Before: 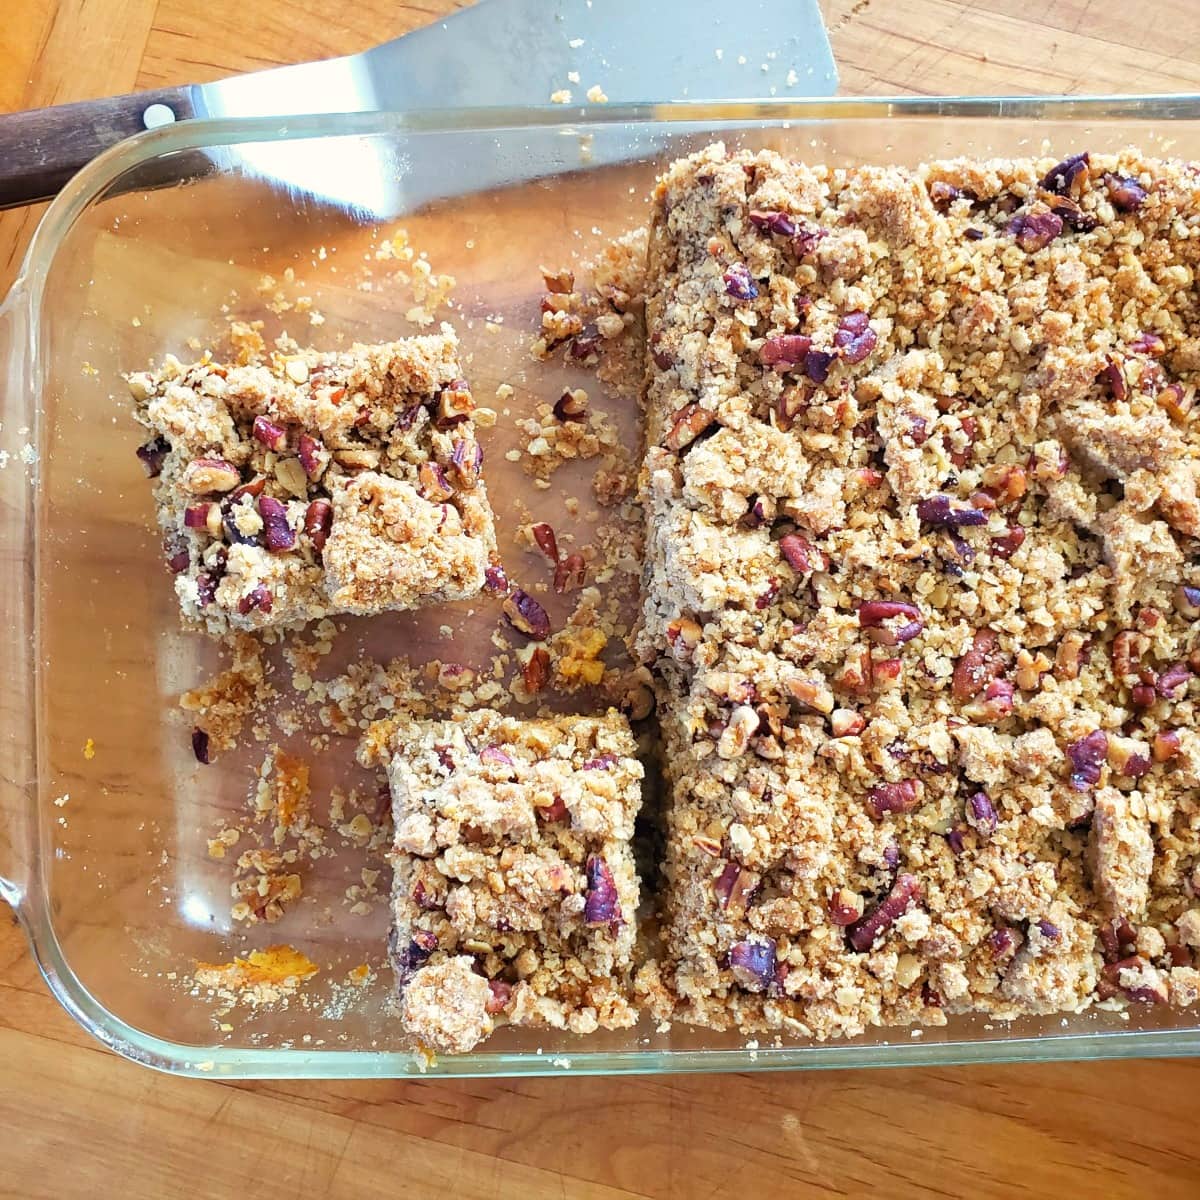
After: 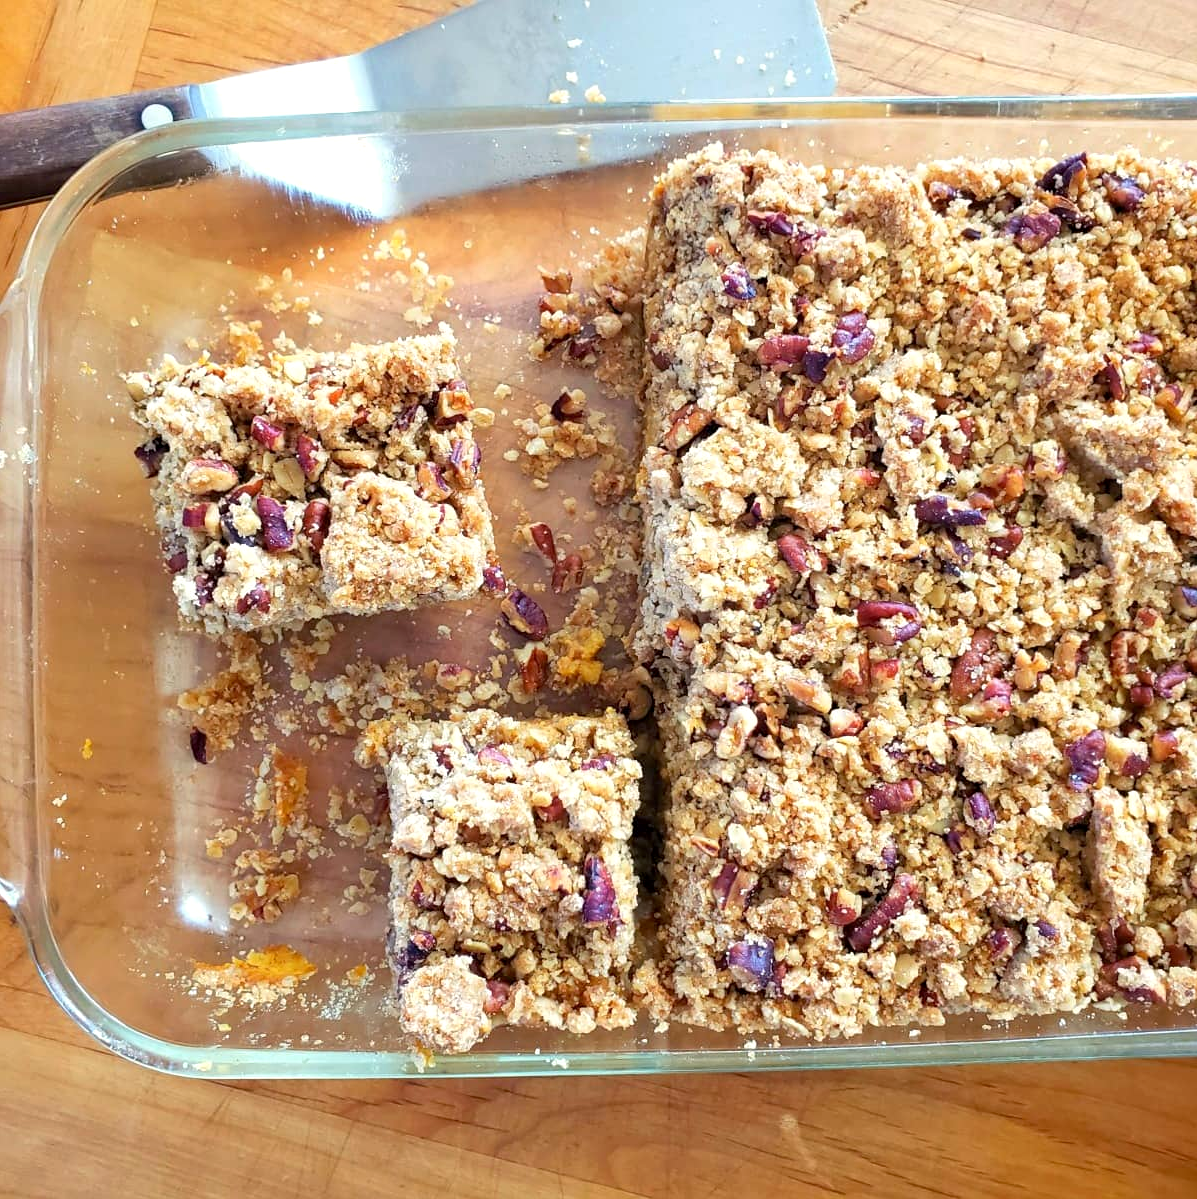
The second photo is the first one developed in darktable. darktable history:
exposure: black level correction 0.003, exposure 0.146 EV, compensate exposure bias true, compensate highlight preservation false
crop and rotate: left 0.193%, bottom 0.005%
